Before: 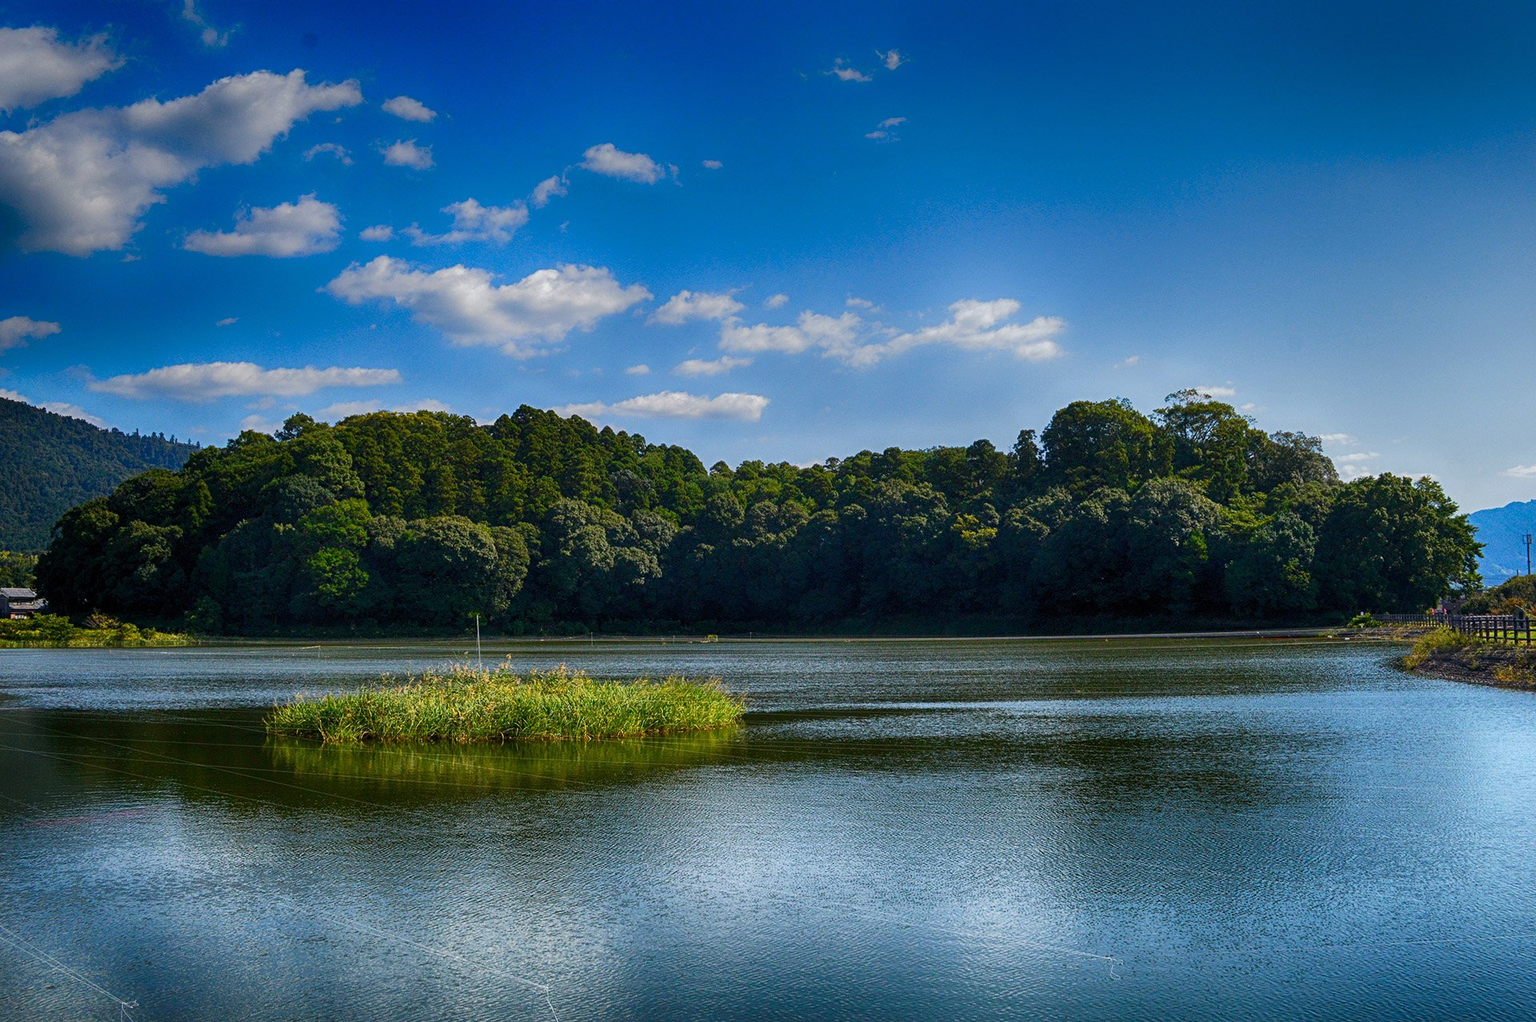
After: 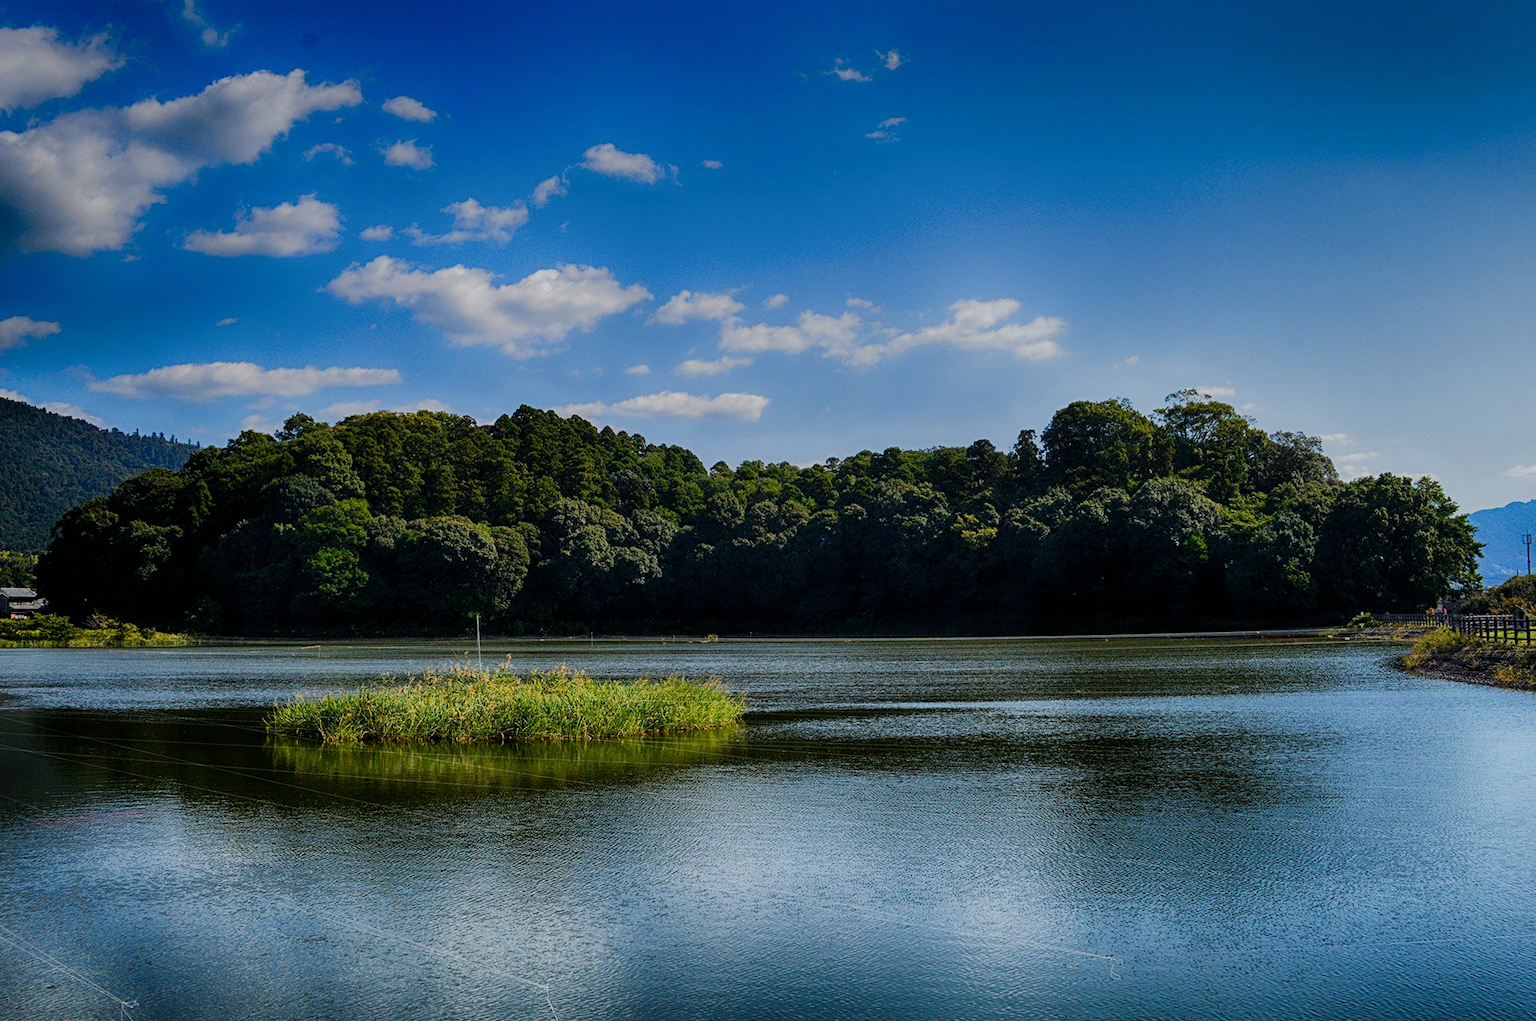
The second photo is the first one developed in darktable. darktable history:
filmic rgb: black relative exposure -7.65 EV, white relative exposure 4.56 EV, threshold 5.98 EV, hardness 3.61, contrast 1.049, enable highlight reconstruction true
